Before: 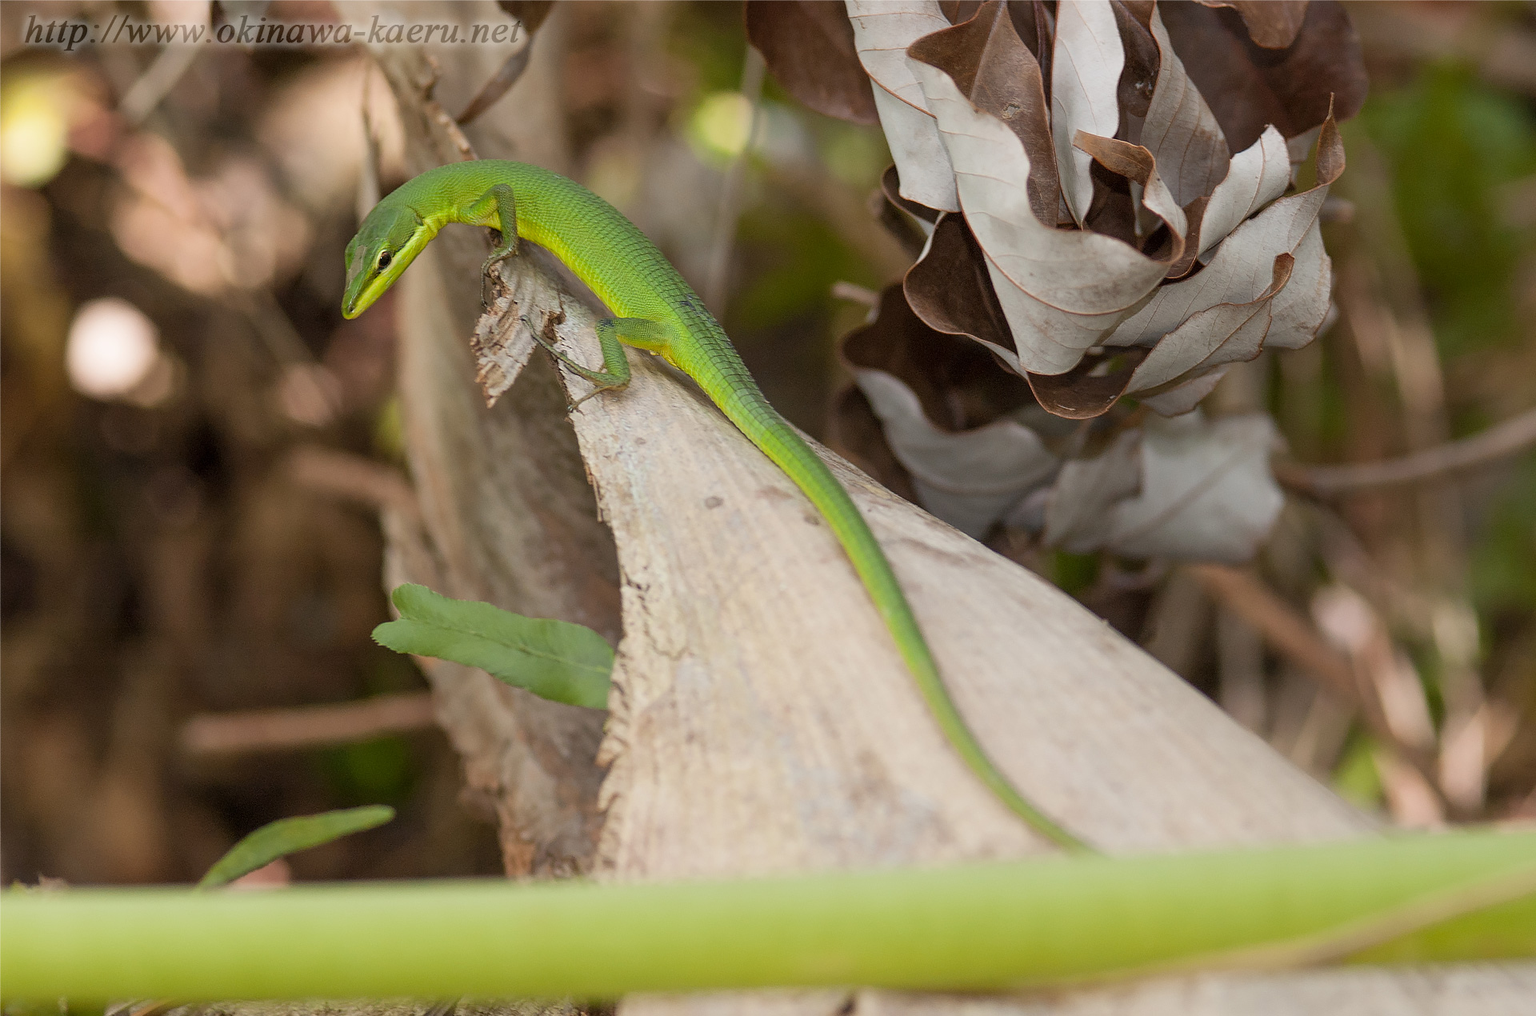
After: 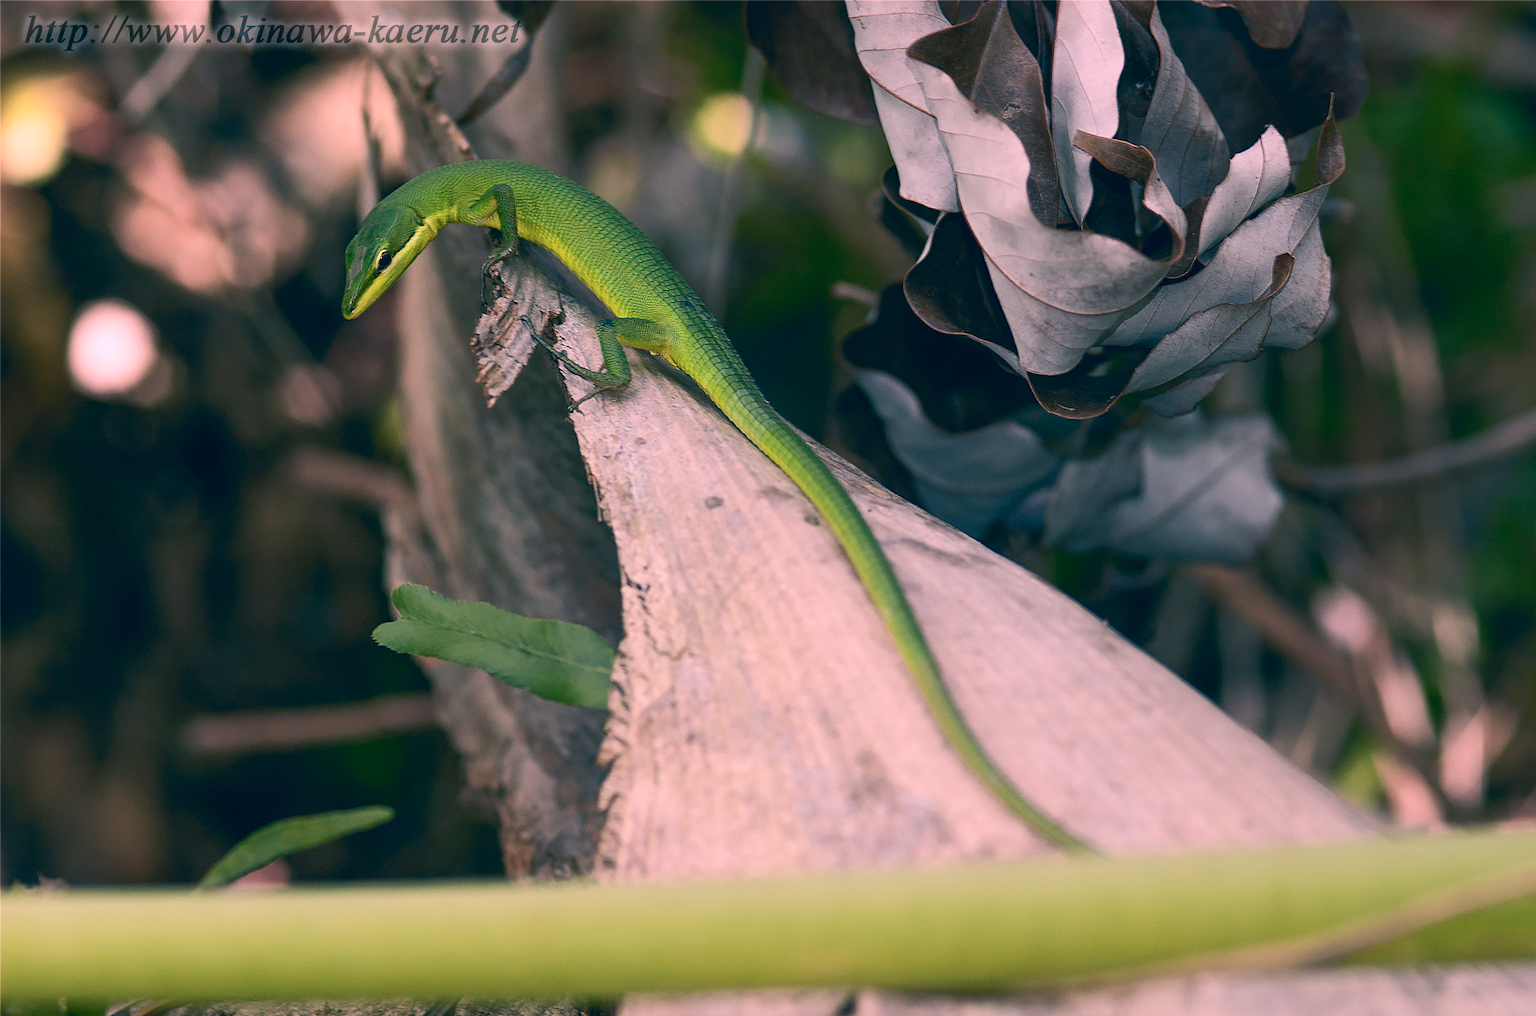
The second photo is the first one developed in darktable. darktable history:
color balance rgb: perceptual saturation grading › highlights -31.88%, perceptual saturation grading › mid-tones 5.8%, perceptual saturation grading › shadows 18.12%, perceptual brilliance grading › highlights 3.62%, perceptual brilliance grading › mid-tones -18.12%, perceptual brilliance grading › shadows -41.3%
color correction: highlights a* 17.03, highlights b* 0.205, shadows a* -15.38, shadows b* -14.56, saturation 1.5
